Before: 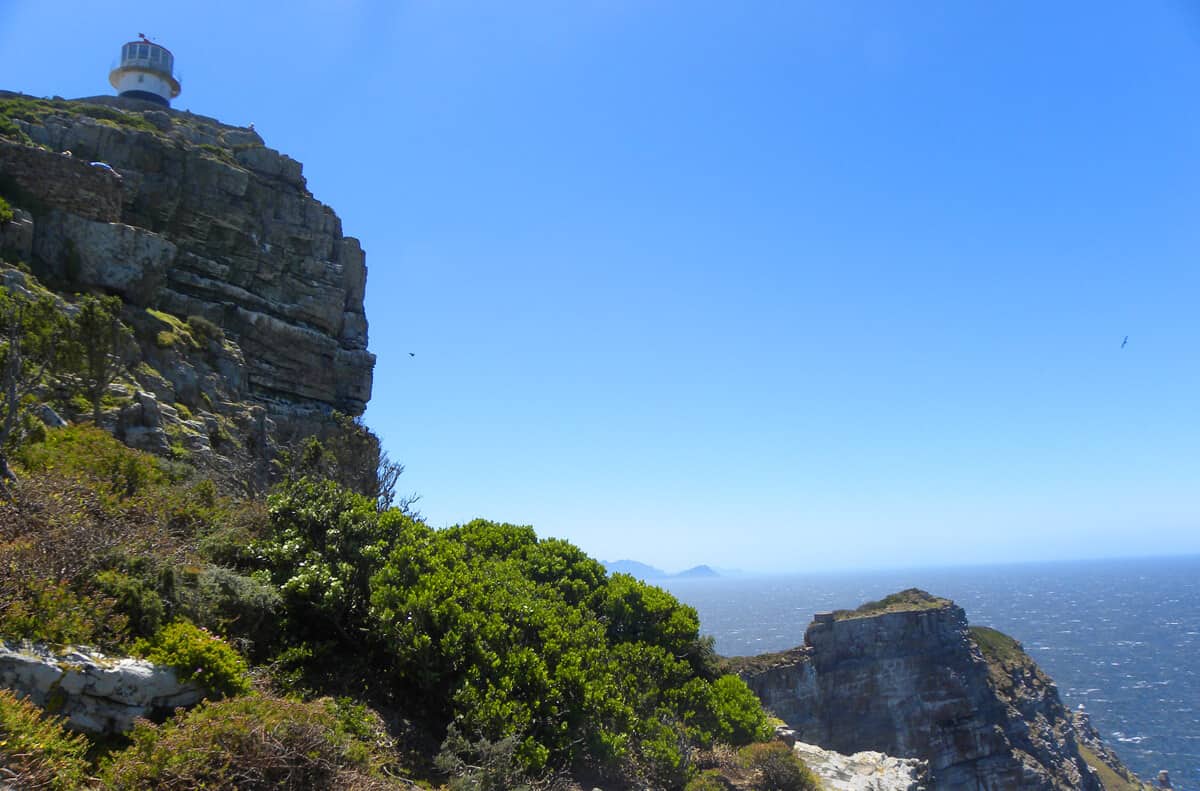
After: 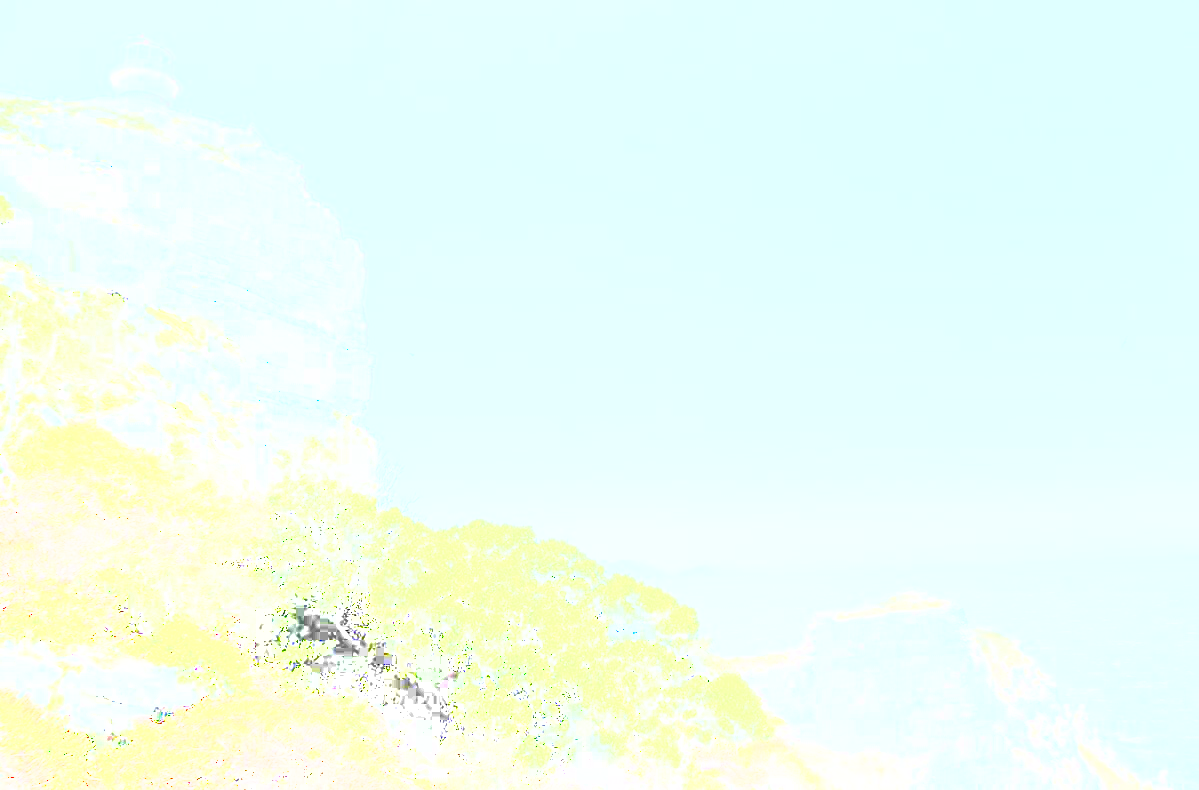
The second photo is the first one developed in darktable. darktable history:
shadows and highlights: on, module defaults
crop: left 0.043%
exposure: exposure 7.954 EV, compensate highlight preservation false
local contrast: on, module defaults
